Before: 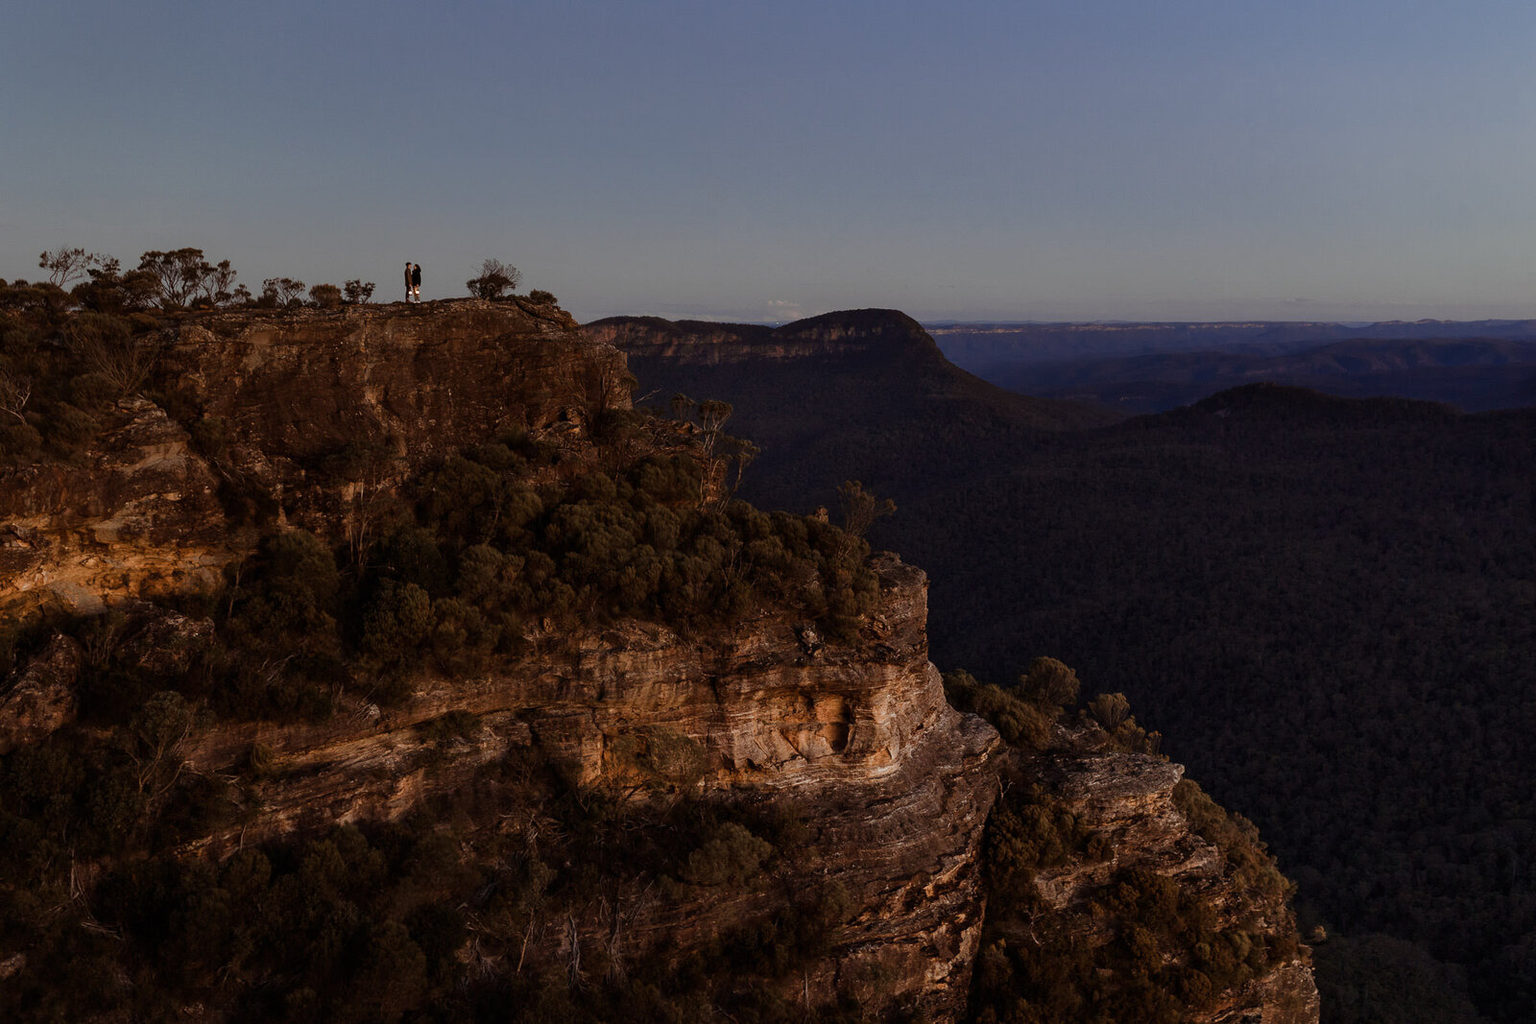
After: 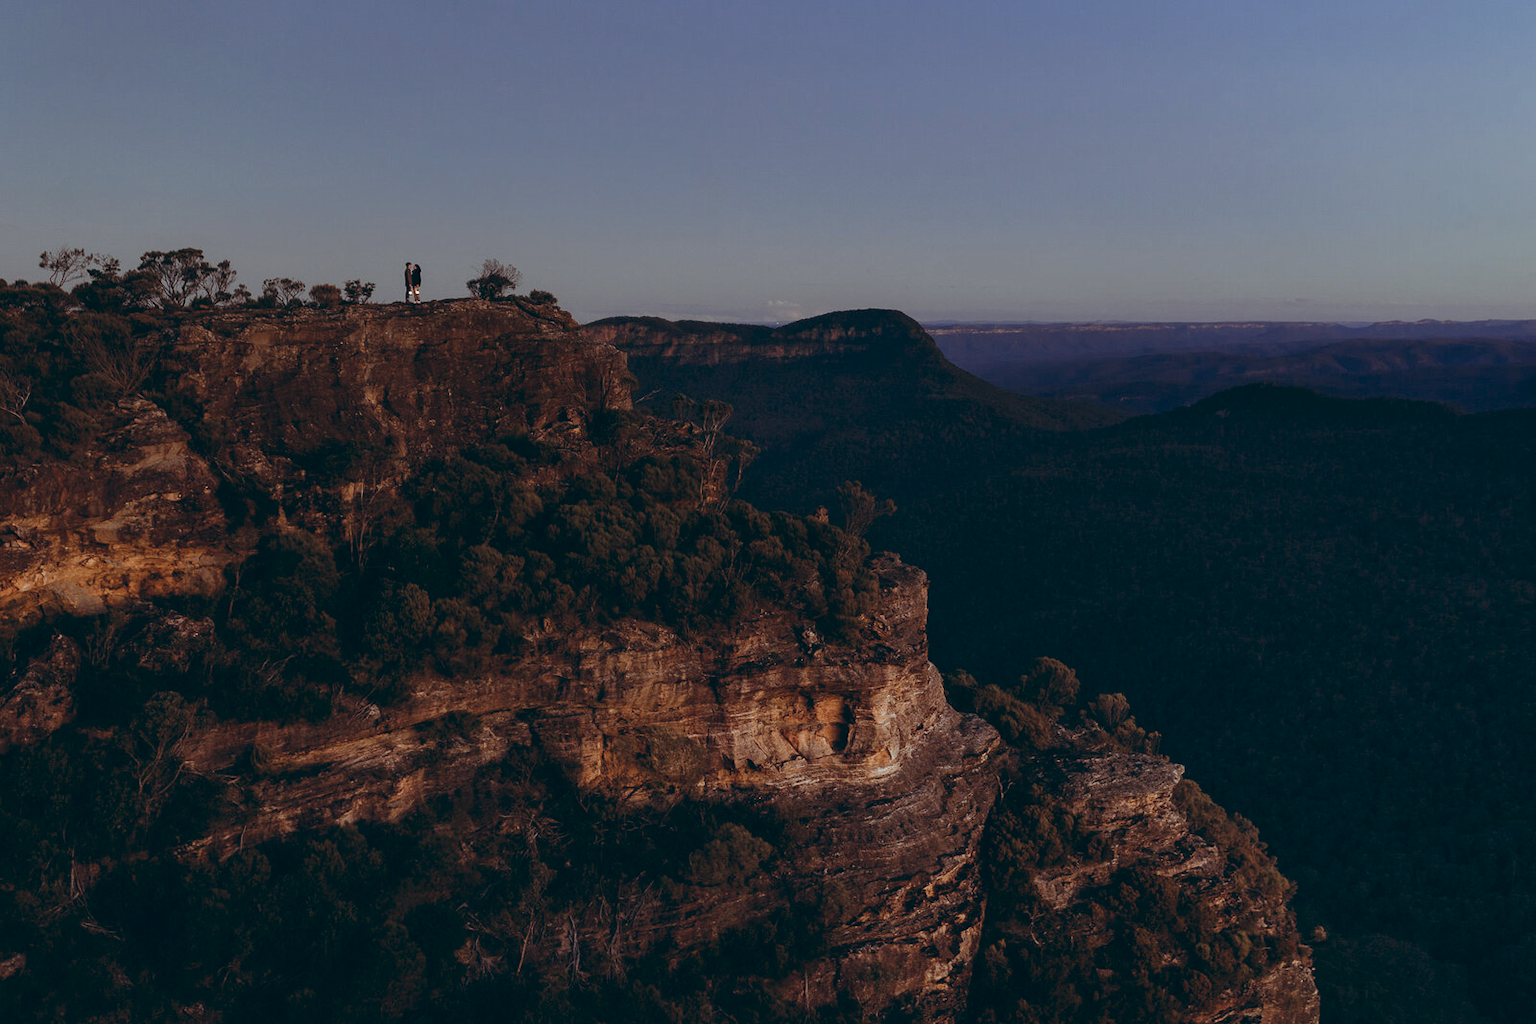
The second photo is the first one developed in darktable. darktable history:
color balance: lift [1.003, 0.993, 1.001, 1.007], gamma [1.018, 1.072, 0.959, 0.928], gain [0.974, 0.873, 1.031, 1.127]
